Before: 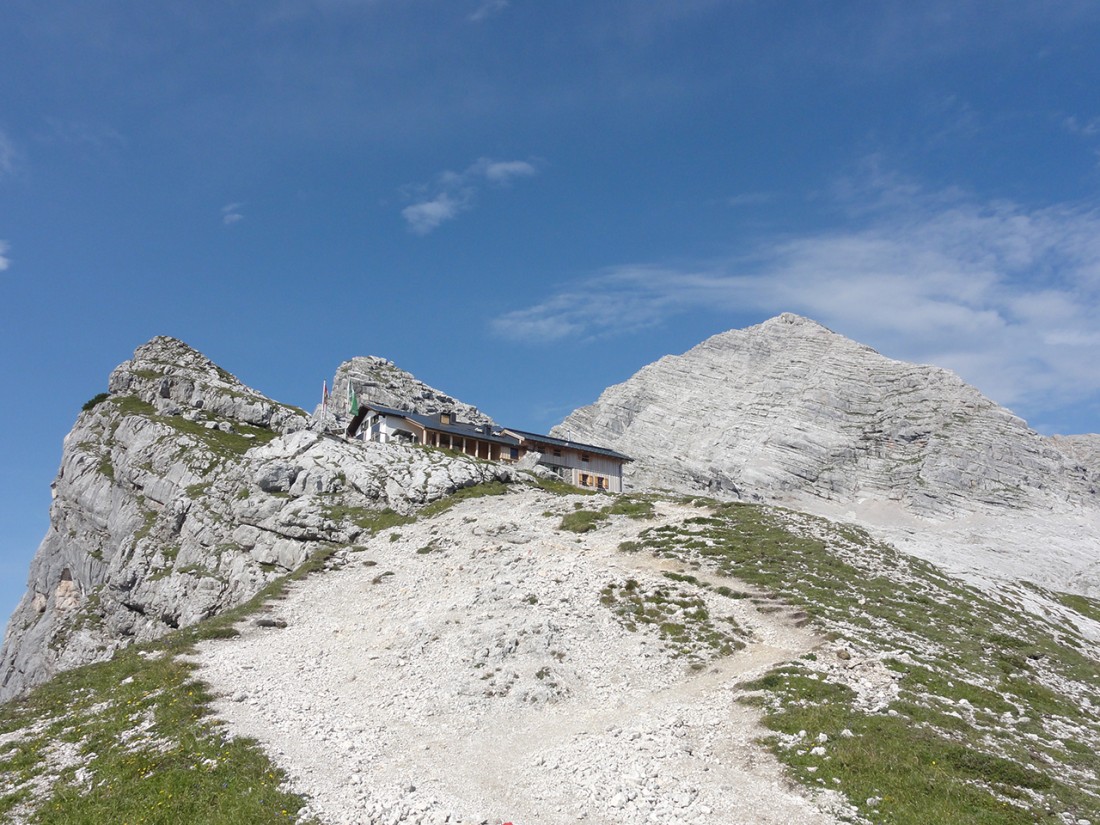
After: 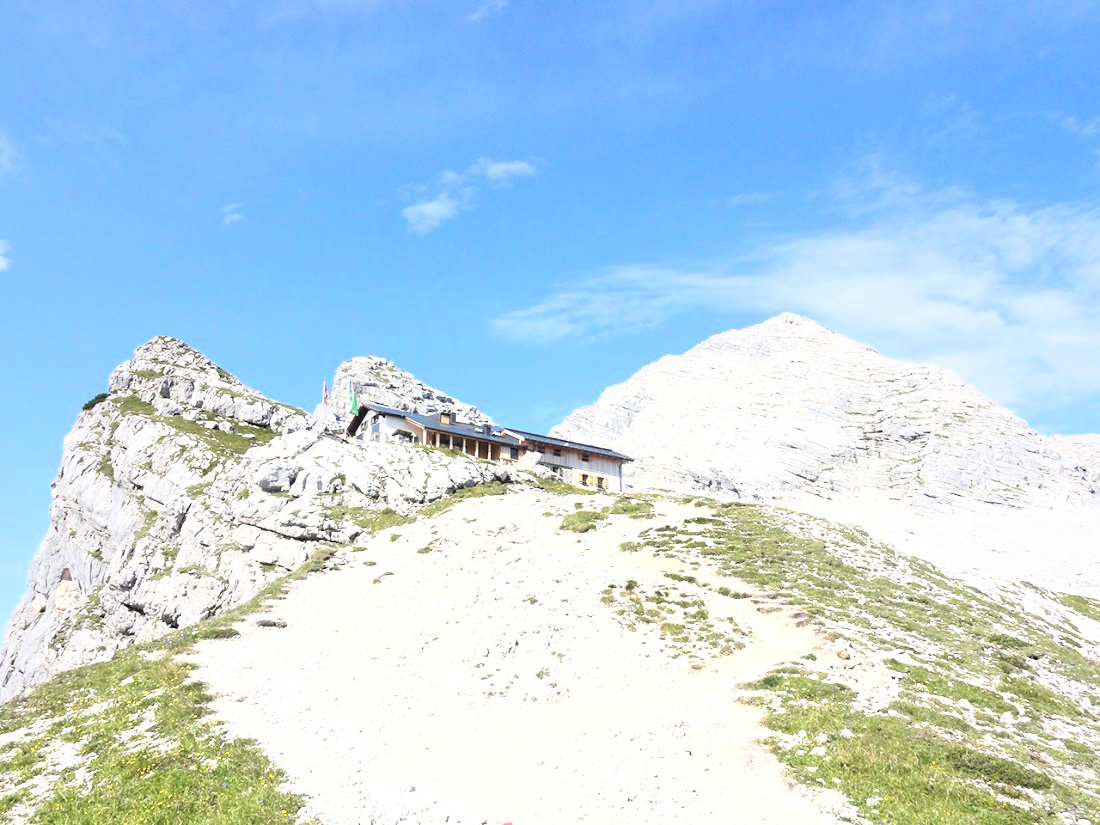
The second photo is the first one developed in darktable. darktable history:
base curve: curves: ch0 [(0, 0) (0.012, 0.01) (0.073, 0.168) (0.31, 0.711) (0.645, 0.957) (1, 1)], preserve colors average RGB
exposure: exposure 0.602 EV, compensate exposure bias true
tone curve: curves: ch0 [(0, 0) (0.915, 0.89) (1, 1)], color space Lab, linked channels, preserve colors none
